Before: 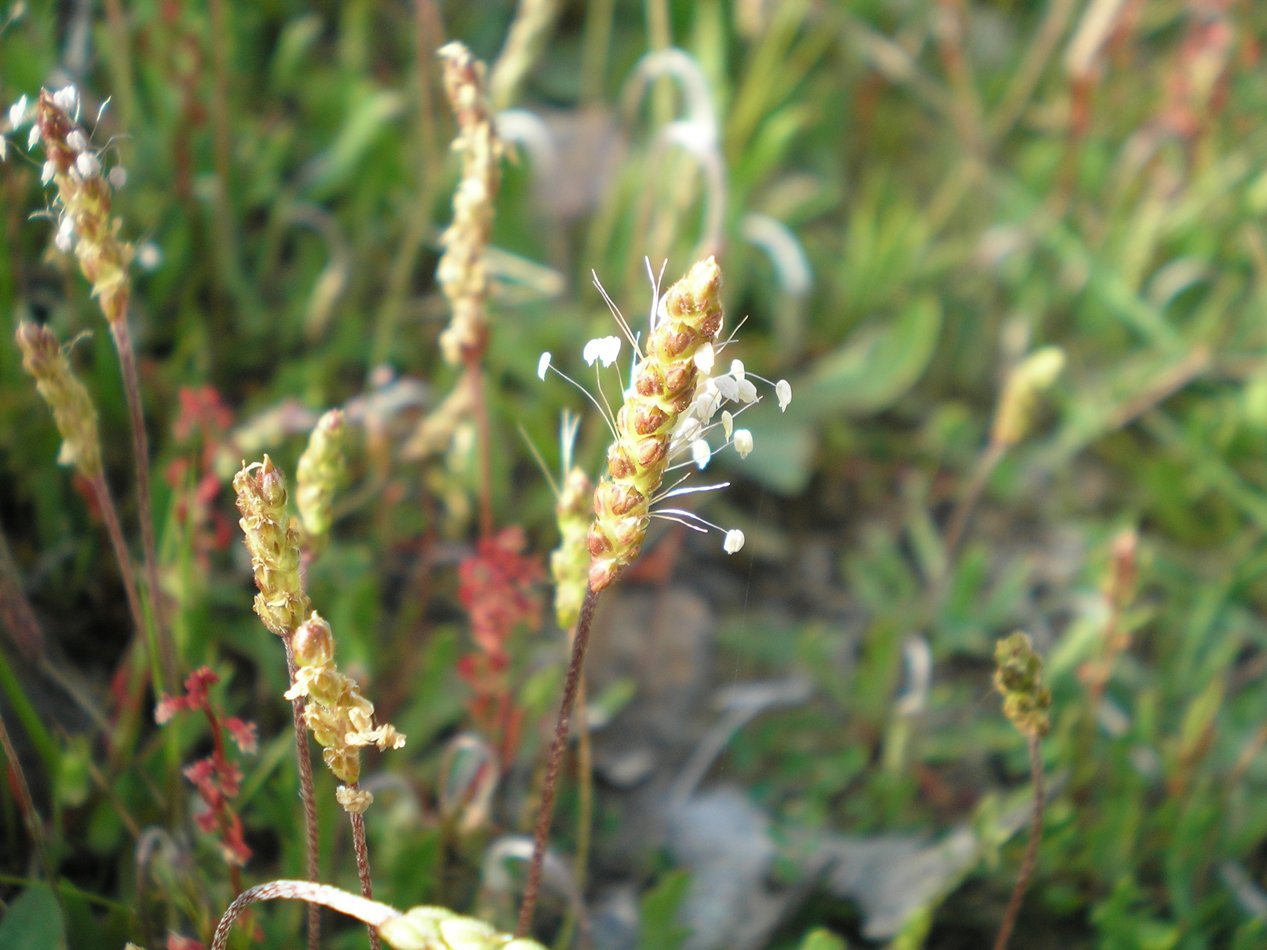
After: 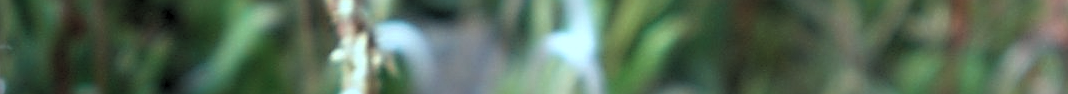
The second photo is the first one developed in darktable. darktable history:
color correction: highlights a* -9.35, highlights b* -23.15
crop and rotate: left 9.644%, top 9.491%, right 6.021%, bottom 80.509%
levels: mode automatic, black 0.023%, white 99.97%, levels [0.062, 0.494, 0.925]
sharpen: radius 2.817, amount 0.715
